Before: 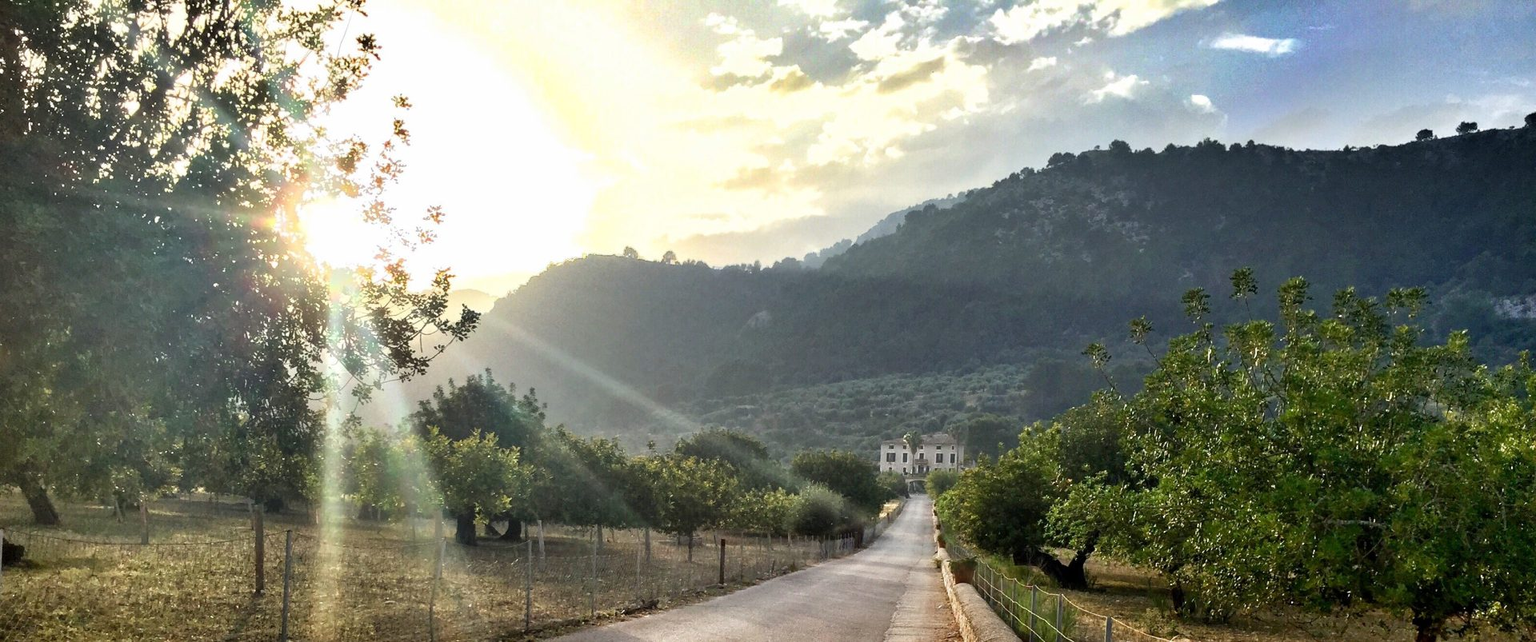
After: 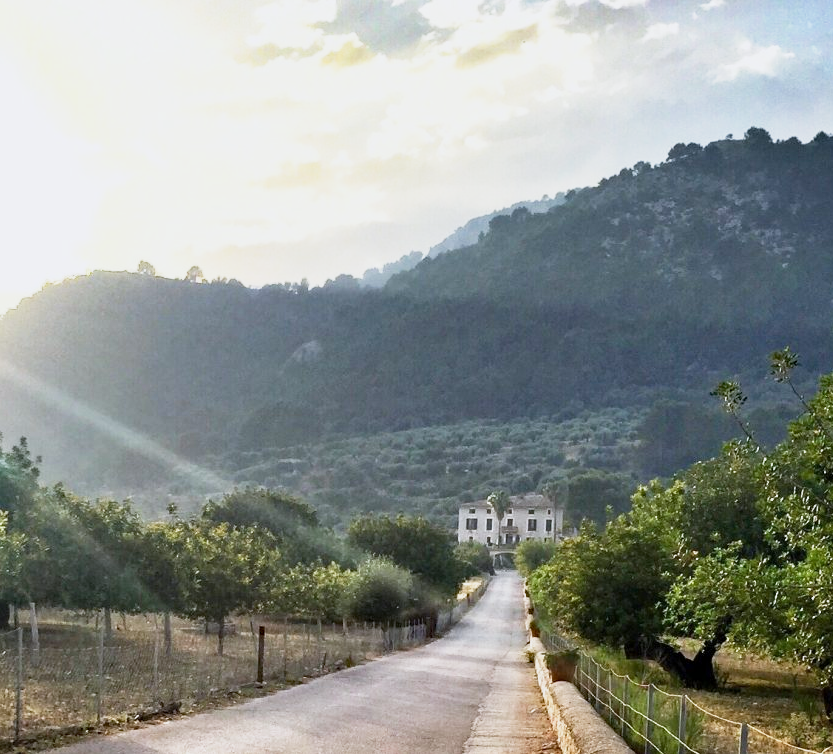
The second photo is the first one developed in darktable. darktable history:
base curve: curves: ch0 [(0, 0) (0.088, 0.125) (0.176, 0.251) (0.354, 0.501) (0.613, 0.749) (1, 0.877)], preserve colors none
haze removal: compatibility mode true, adaptive false
crop: left 33.452%, top 6.025%, right 23.155%
white balance: red 0.984, blue 1.059
